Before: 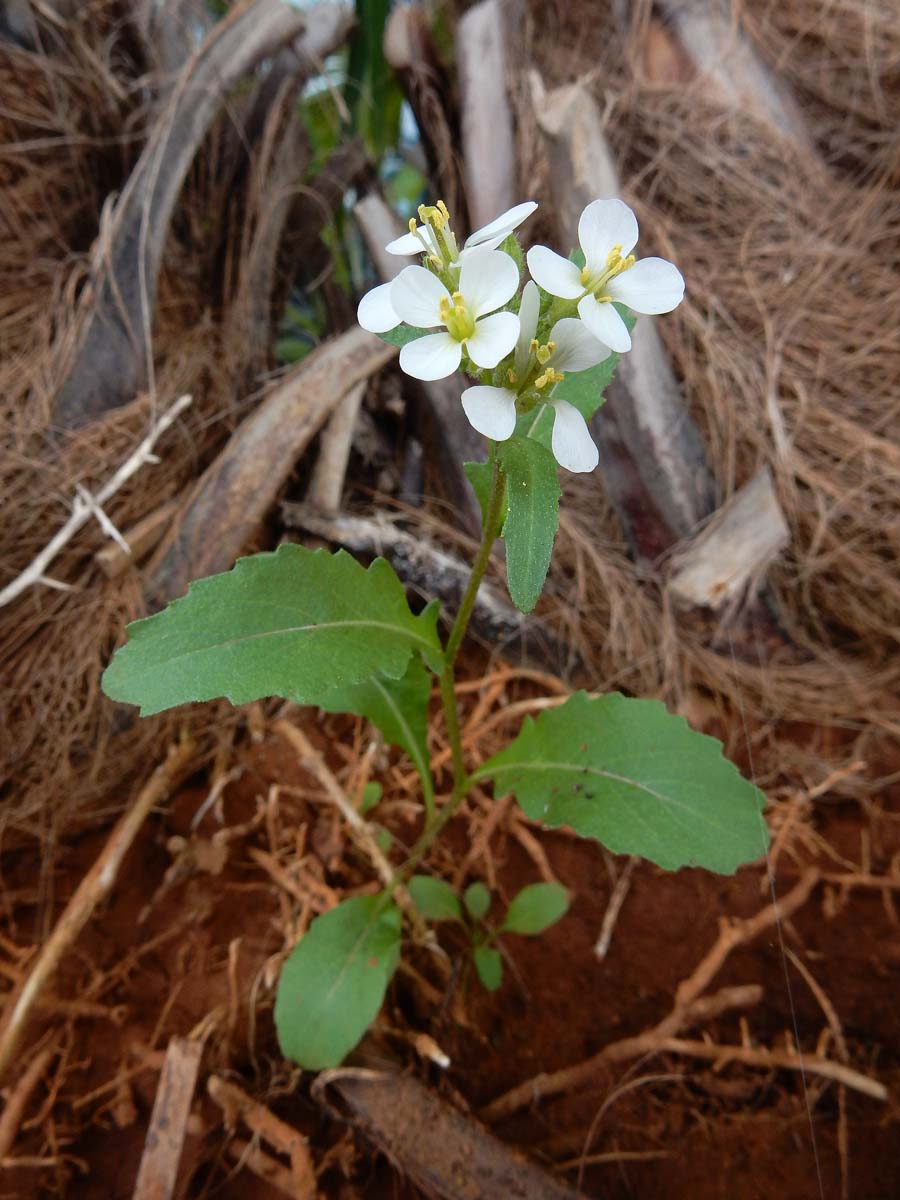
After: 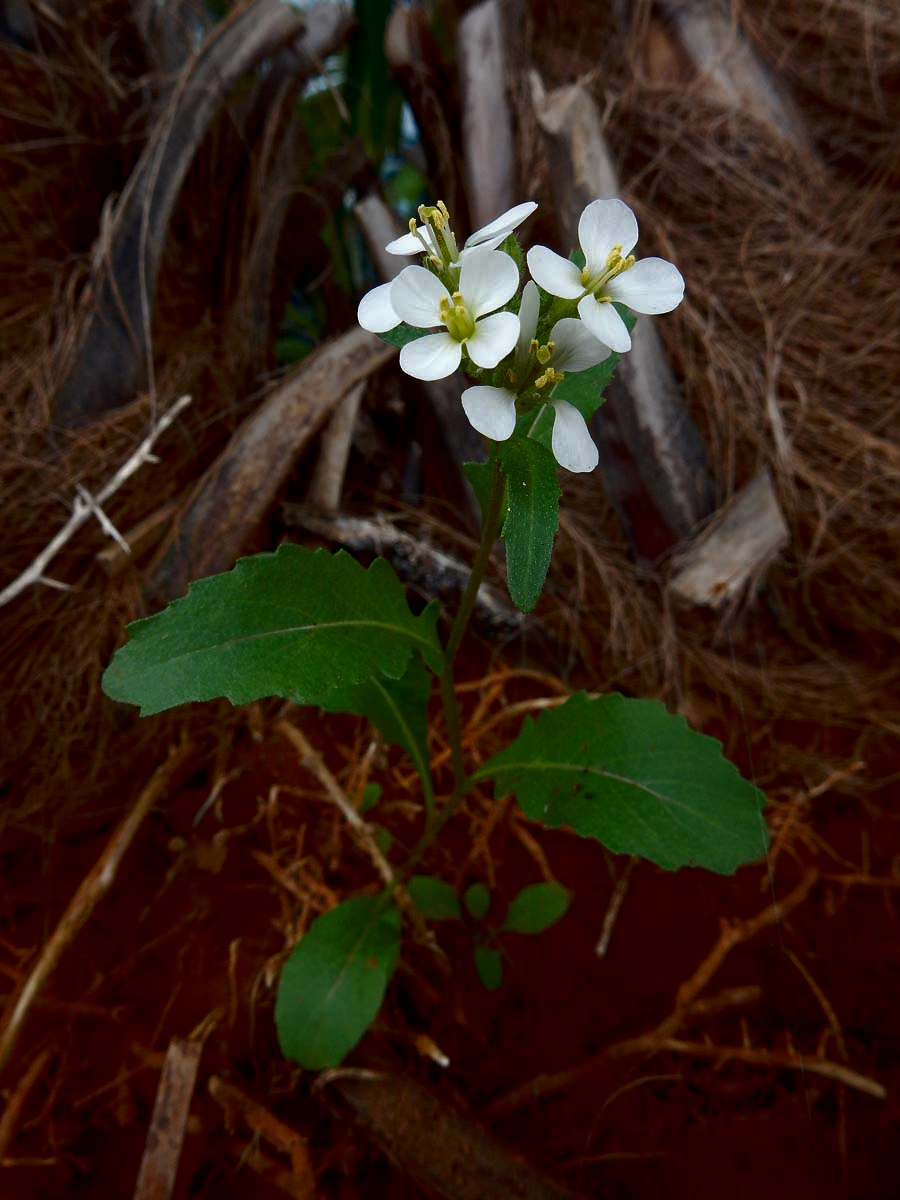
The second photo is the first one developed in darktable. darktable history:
contrast brightness saturation: brightness -0.539
